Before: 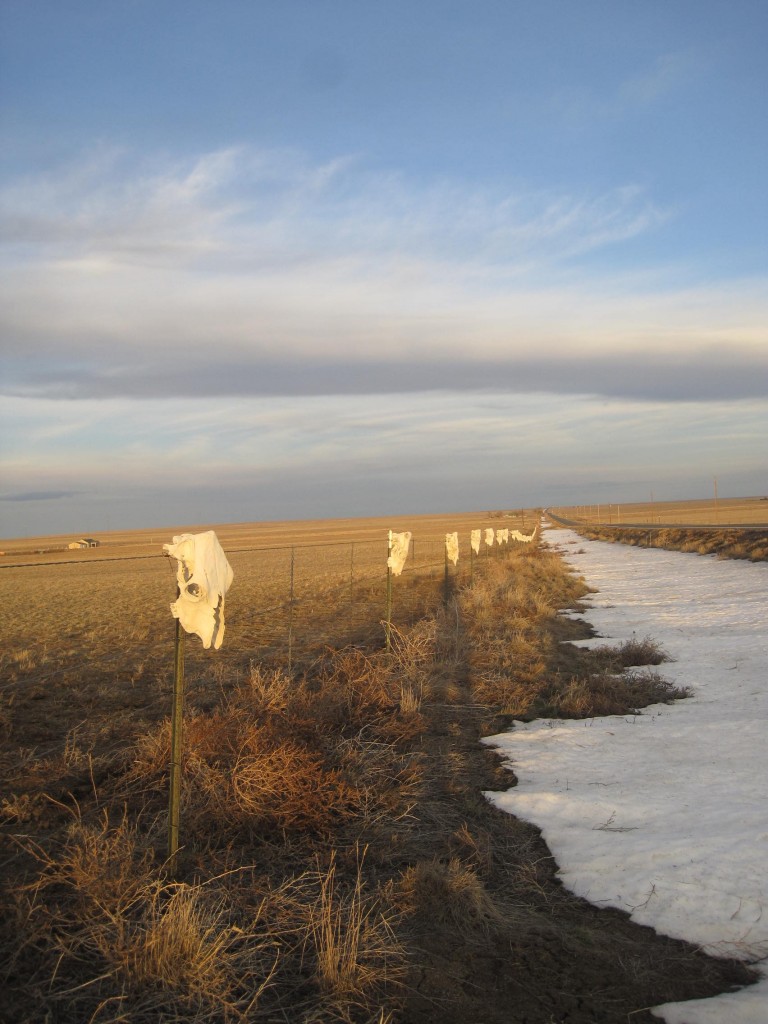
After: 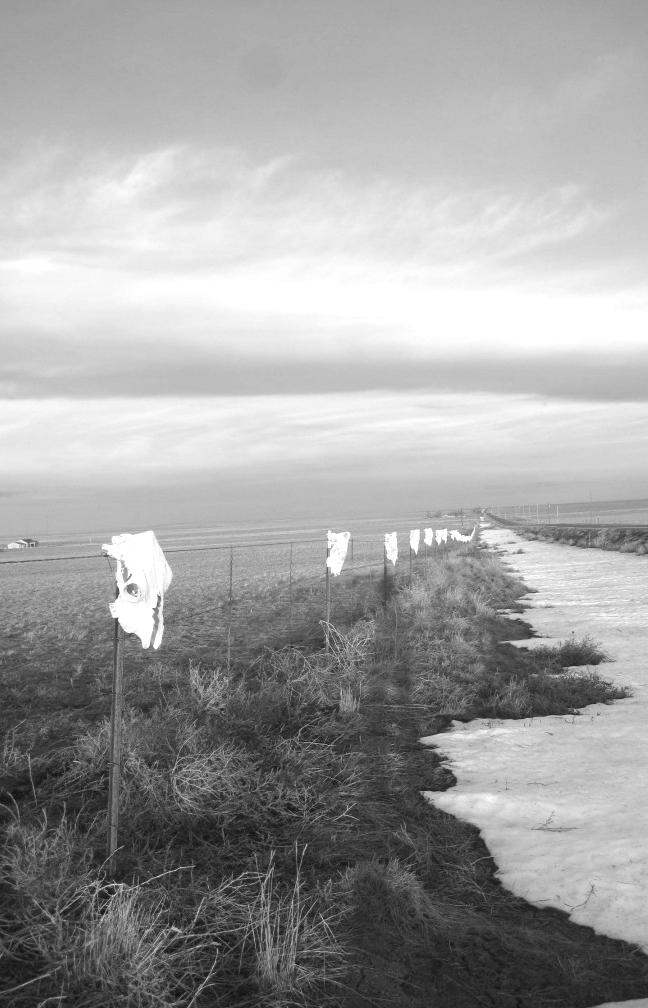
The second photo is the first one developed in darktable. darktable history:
exposure: exposure 0.657 EV, compensate highlight preservation false
crop: left 8.026%, right 7.374%
monochrome: a 1.94, b -0.638
